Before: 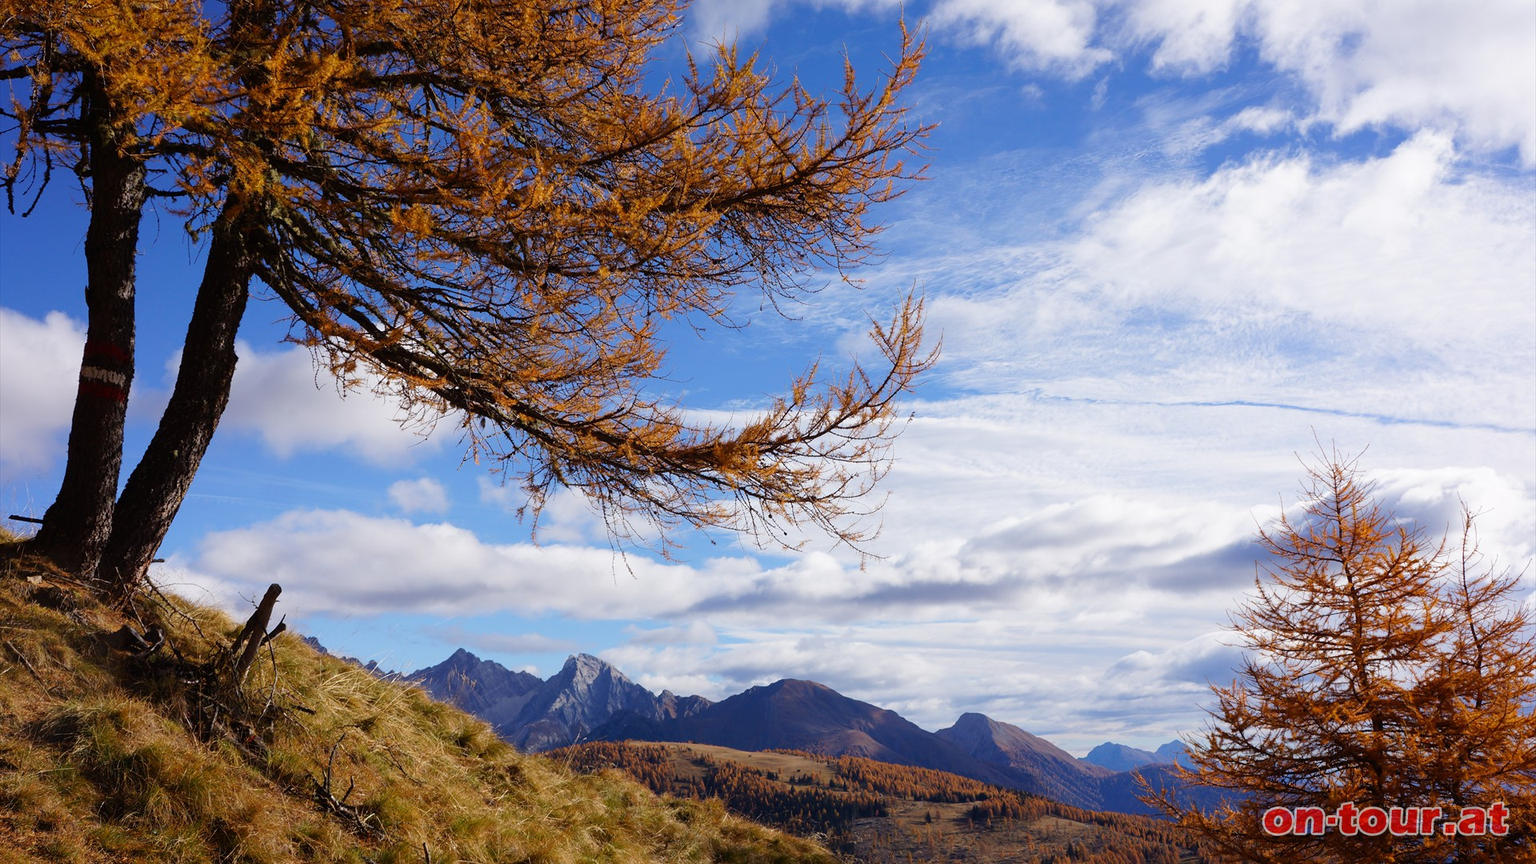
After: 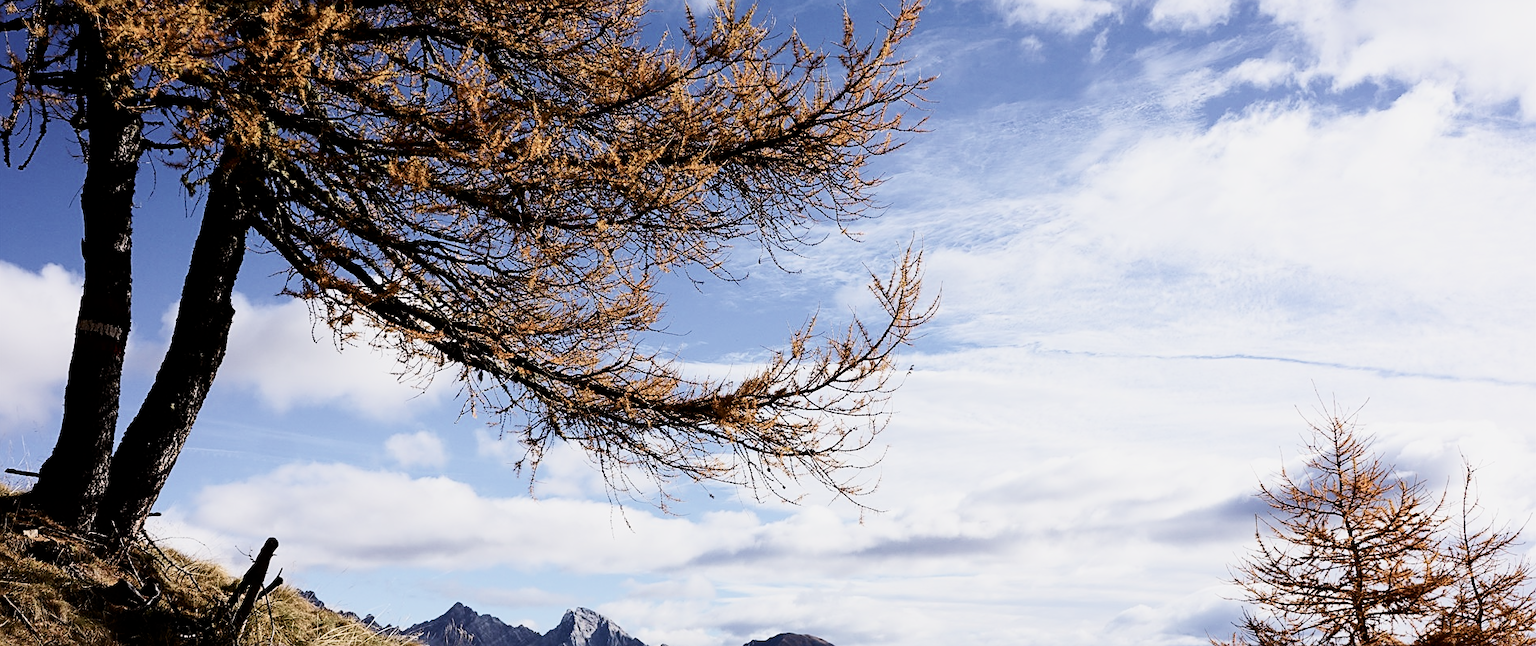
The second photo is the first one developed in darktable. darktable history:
filmic rgb: black relative exposure -7.49 EV, white relative exposure 5 EV, hardness 3.33, contrast 1.298
contrast brightness saturation: contrast 0.254, saturation -0.322
exposure: black level correction 0, exposure 0.3 EV, compensate exposure bias true, compensate highlight preservation false
crop: left 0.297%, top 5.562%, bottom 19.847%
color balance rgb: shadows lift › chroma 0.786%, shadows lift › hue 114.38°, power › hue 313.75°, perceptual saturation grading › global saturation -1.534%, perceptual saturation grading › highlights -7.318%, perceptual saturation grading › mid-tones 8.053%, perceptual saturation grading › shadows 3.19%, global vibrance 14.729%
sharpen: on, module defaults
